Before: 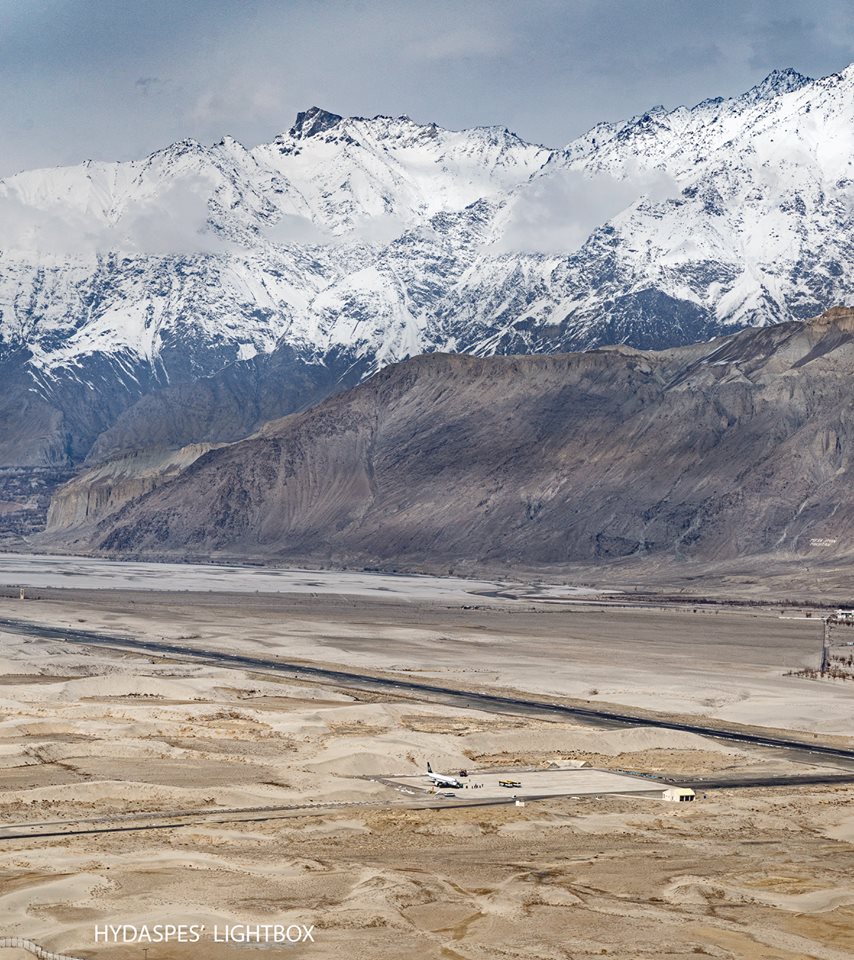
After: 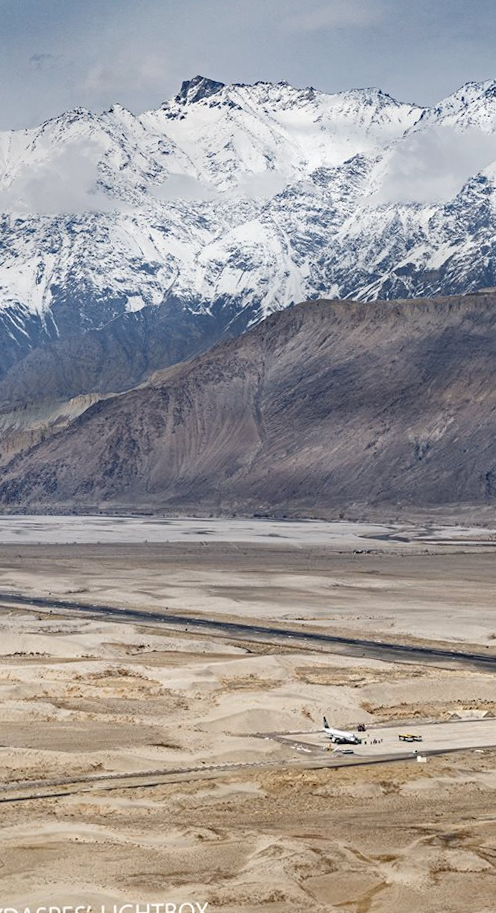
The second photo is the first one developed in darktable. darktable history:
rotate and perspective: rotation -1.68°, lens shift (vertical) -0.146, crop left 0.049, crop right 0.912, crop top 0.032, crop bottom 0.96
crop: left 10.644%, right 26.528%
